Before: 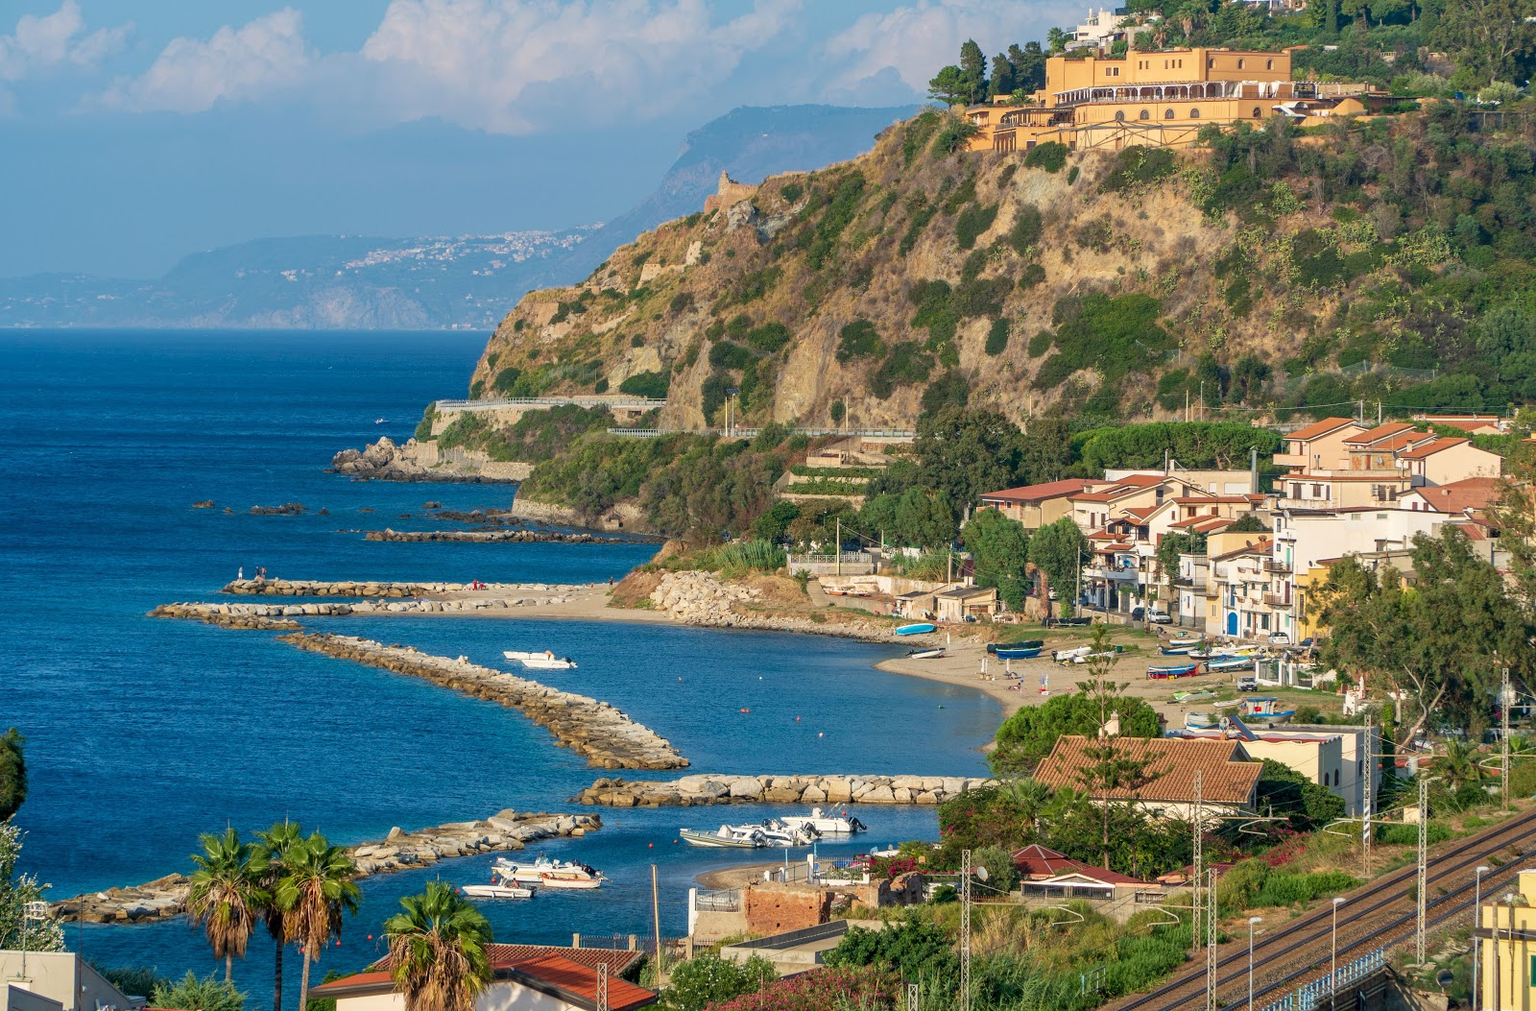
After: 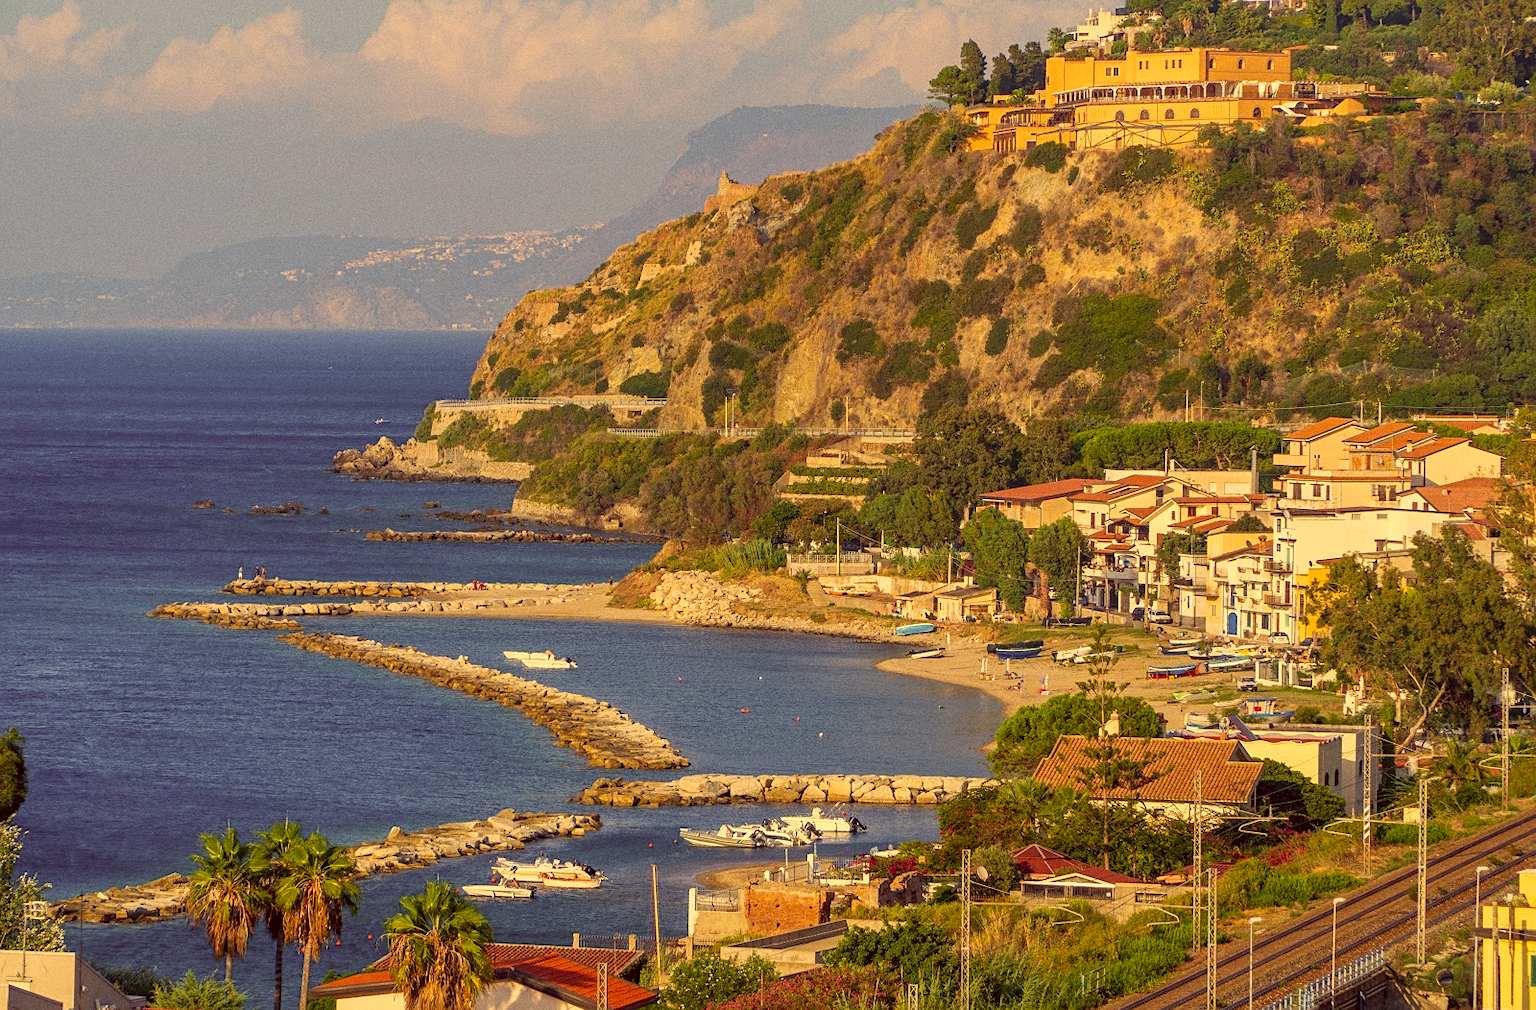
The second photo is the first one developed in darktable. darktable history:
color correction: highlights a* 10.12, highlights b* 39.04, shadows a* 14.62, shadows b* 3.37
sharpen: amount 0.2
grain: coarseness 0.09 ISO
